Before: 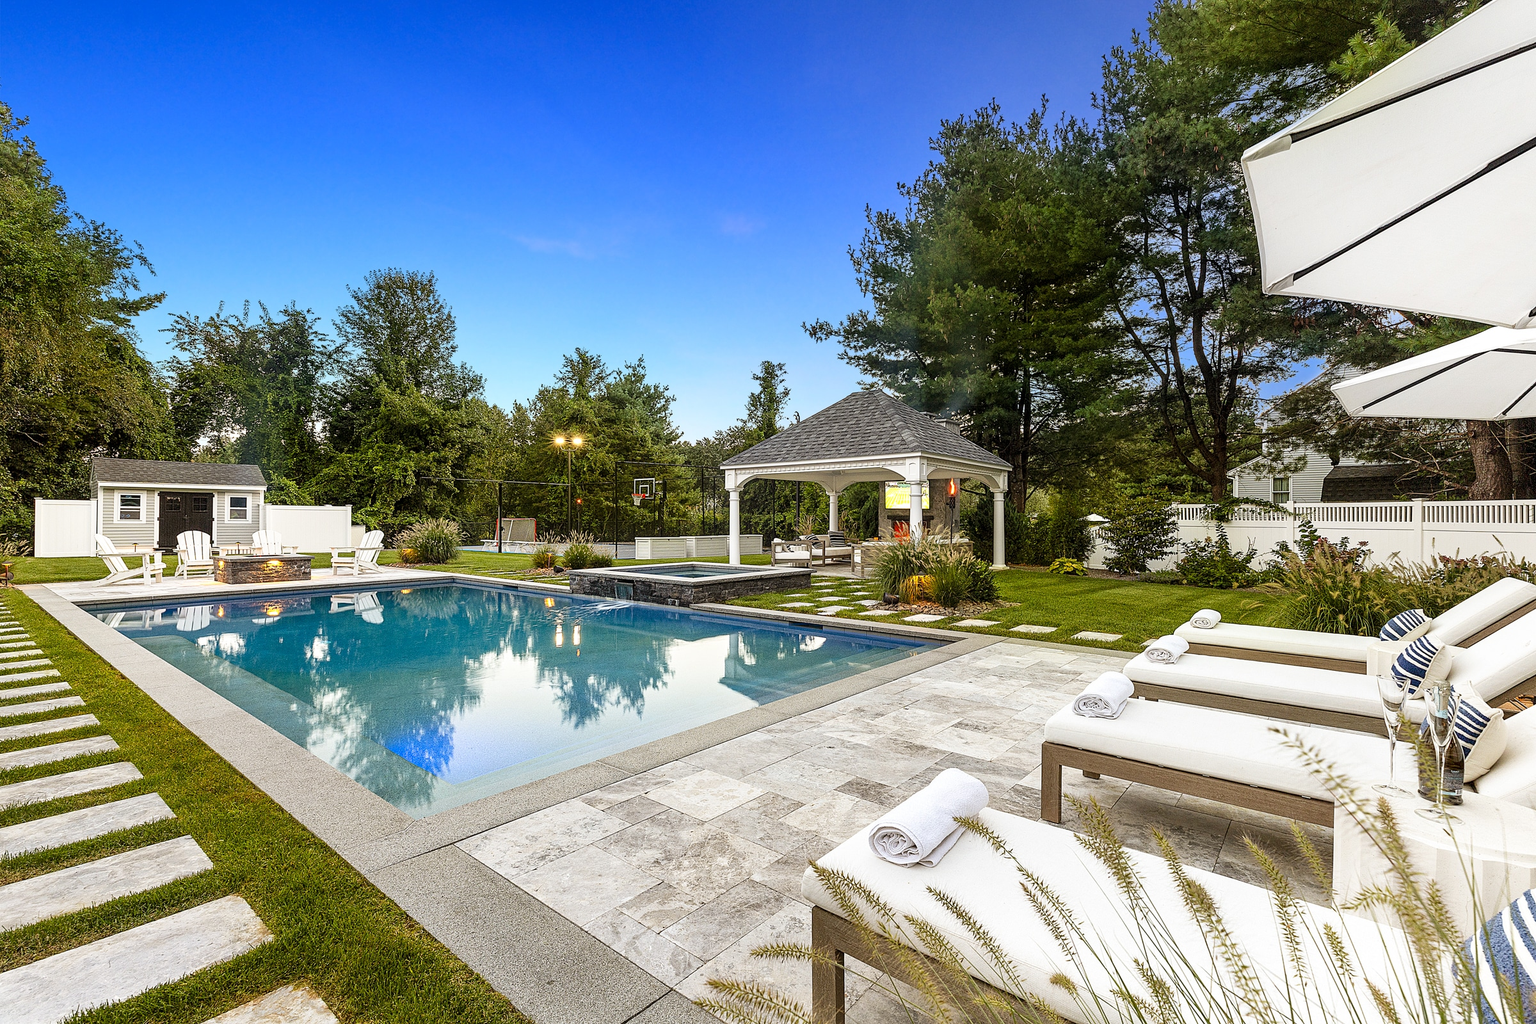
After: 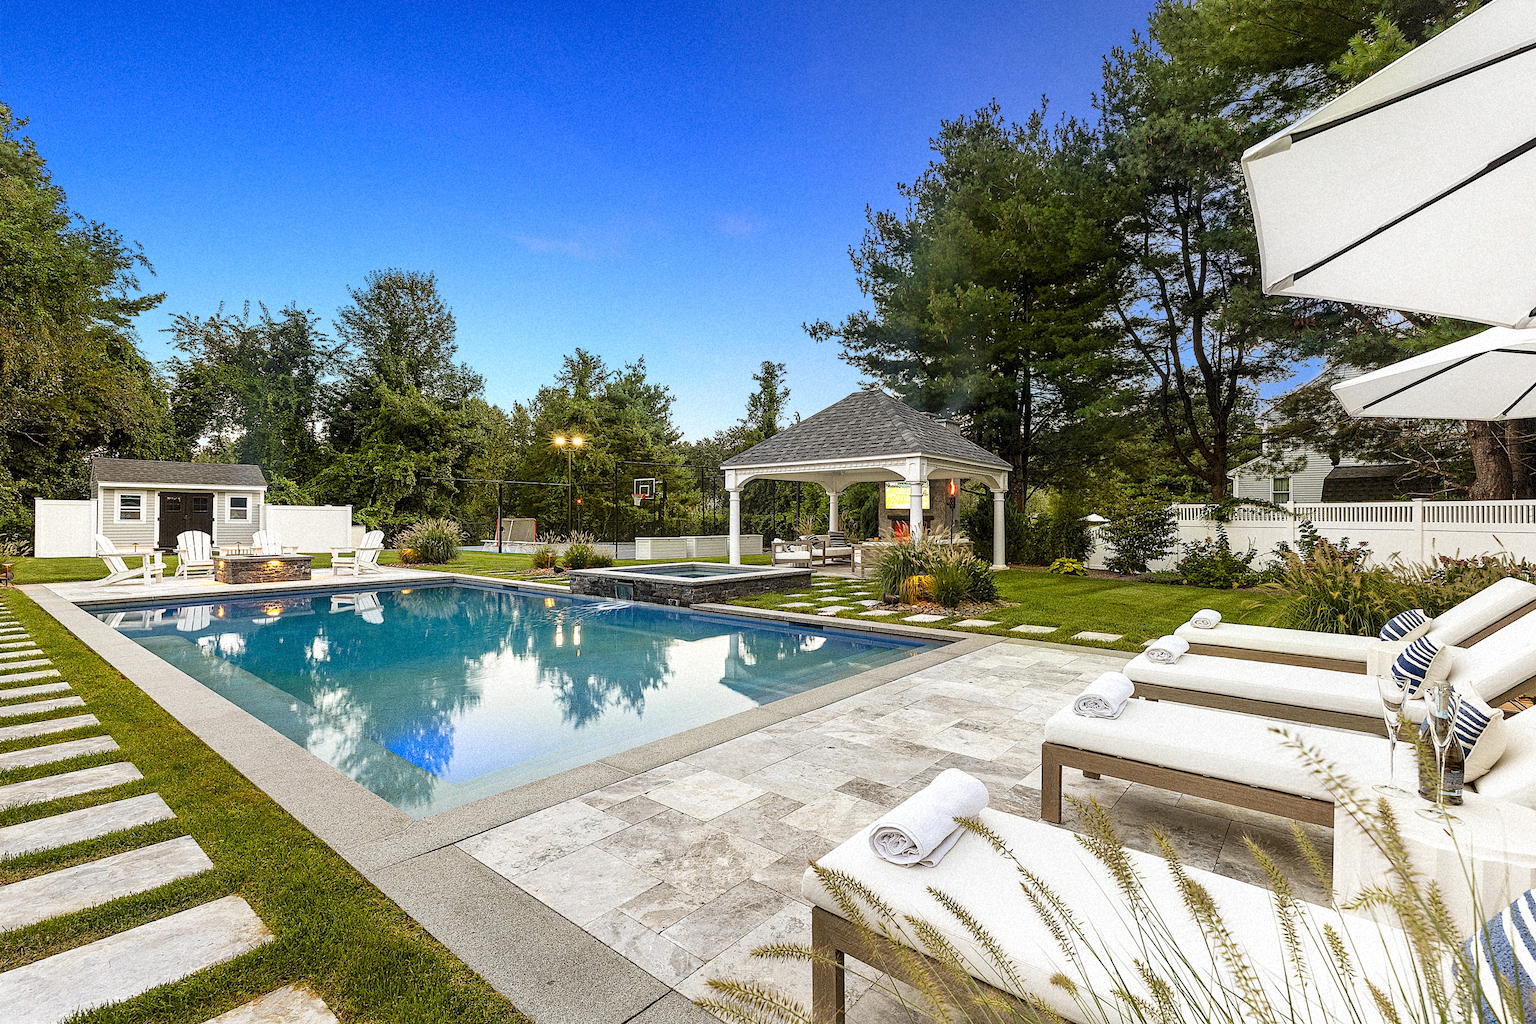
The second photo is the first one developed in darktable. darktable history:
color balance: mode lift, gamma, gain (sRGB)
grain: mid-tones bias 0%
